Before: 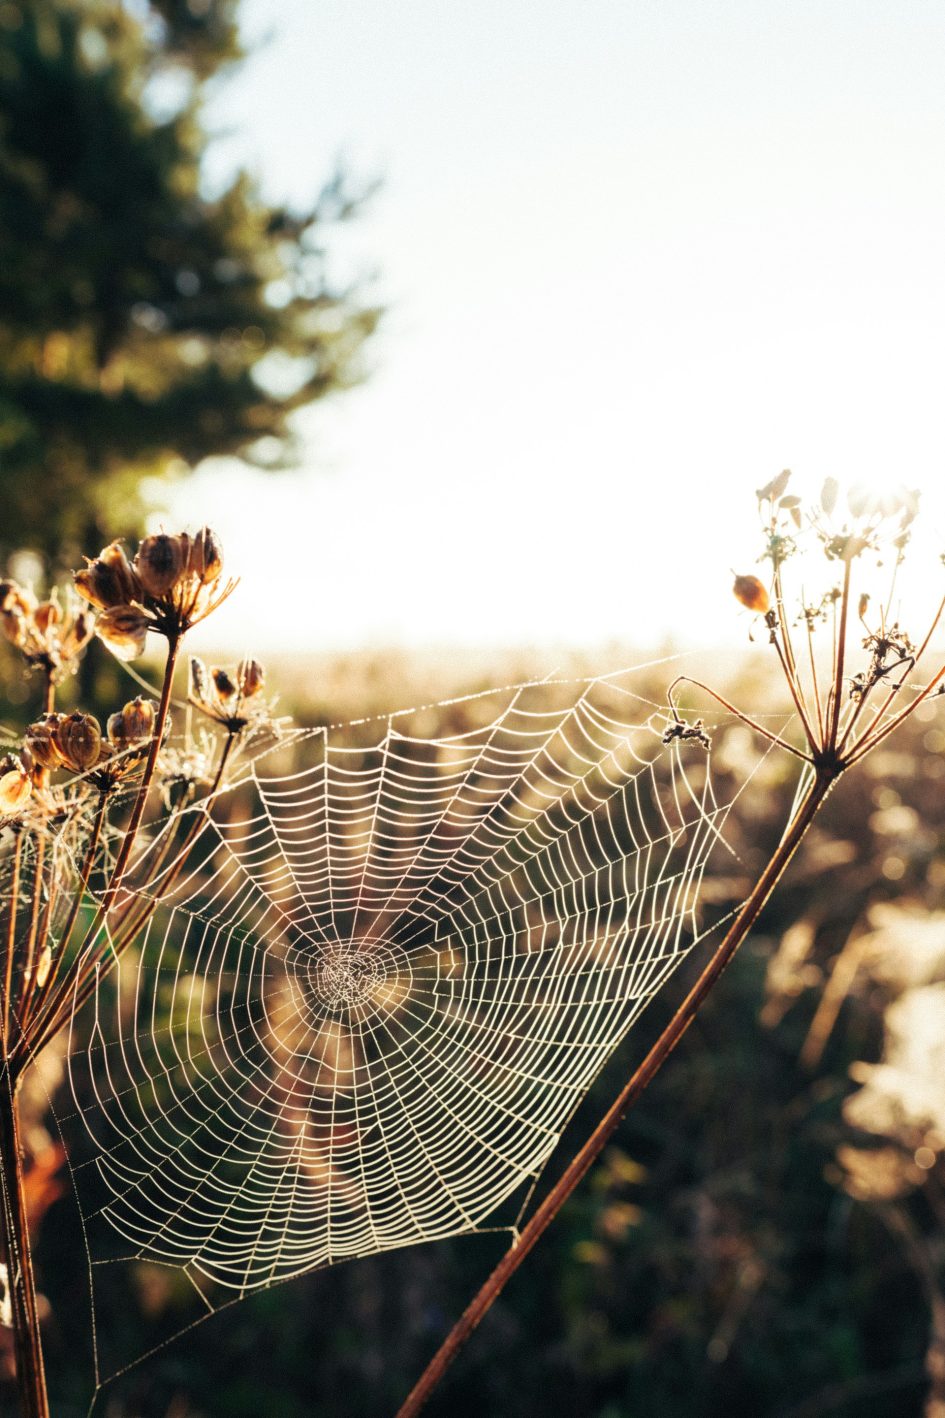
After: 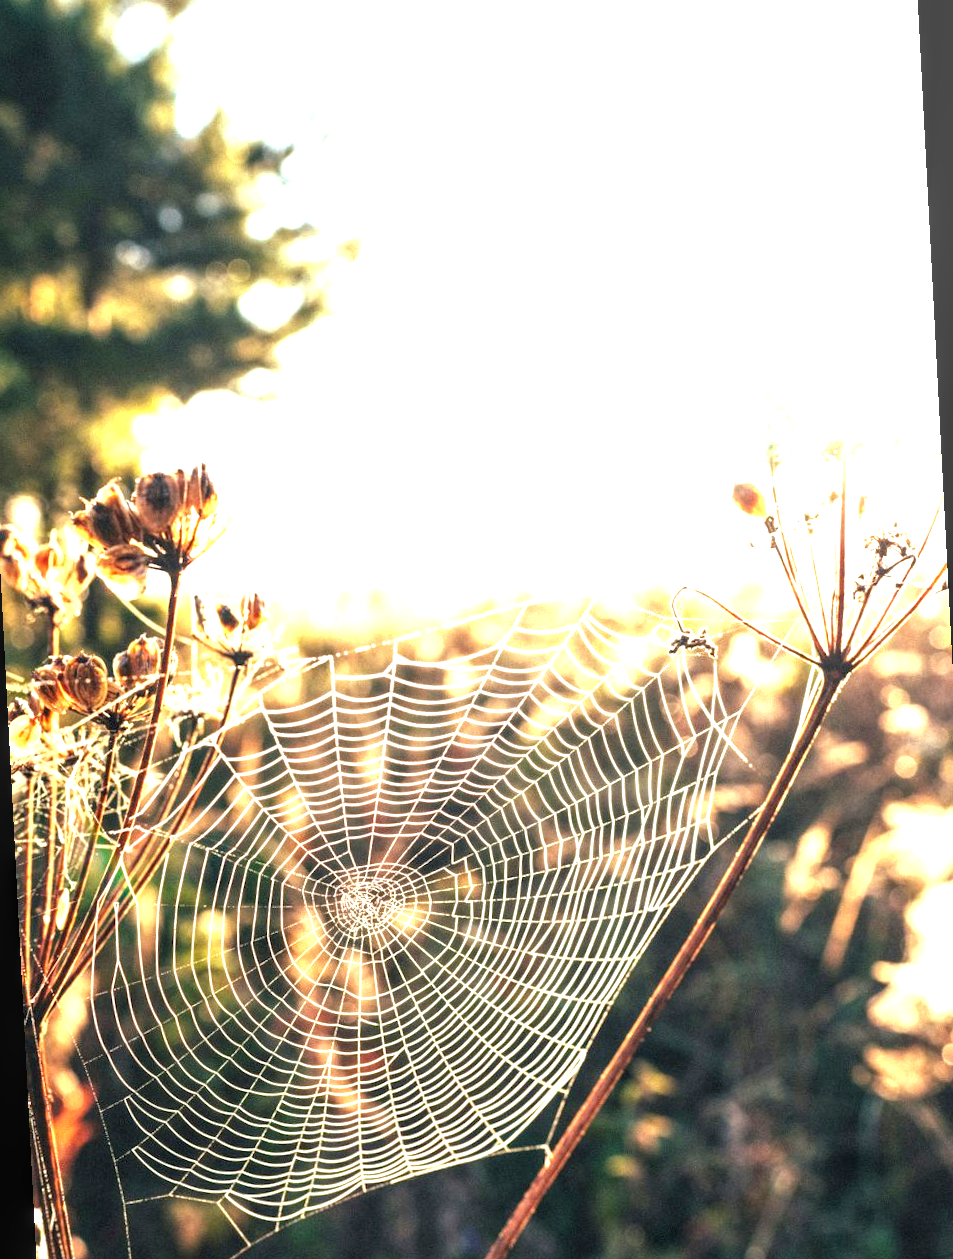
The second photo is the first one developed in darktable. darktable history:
rotate and perspective: rotation -3°, crop left 0.031, crop right 0.968, crop top 0.07, crop bottom 0.93
local contrast: detail 130%
exposure: black level correction 0, exposure 1.45 EV, compensate exposure bias true, compensate highlight preservation false
